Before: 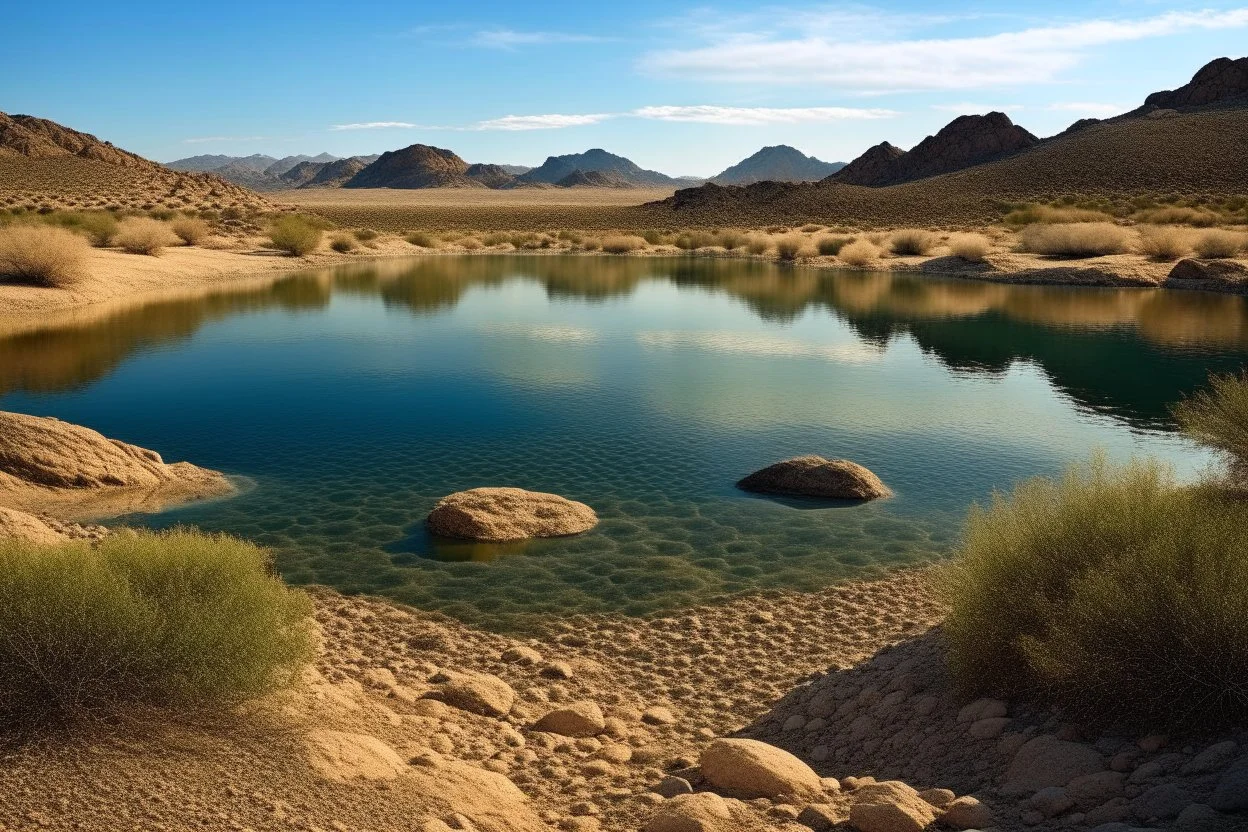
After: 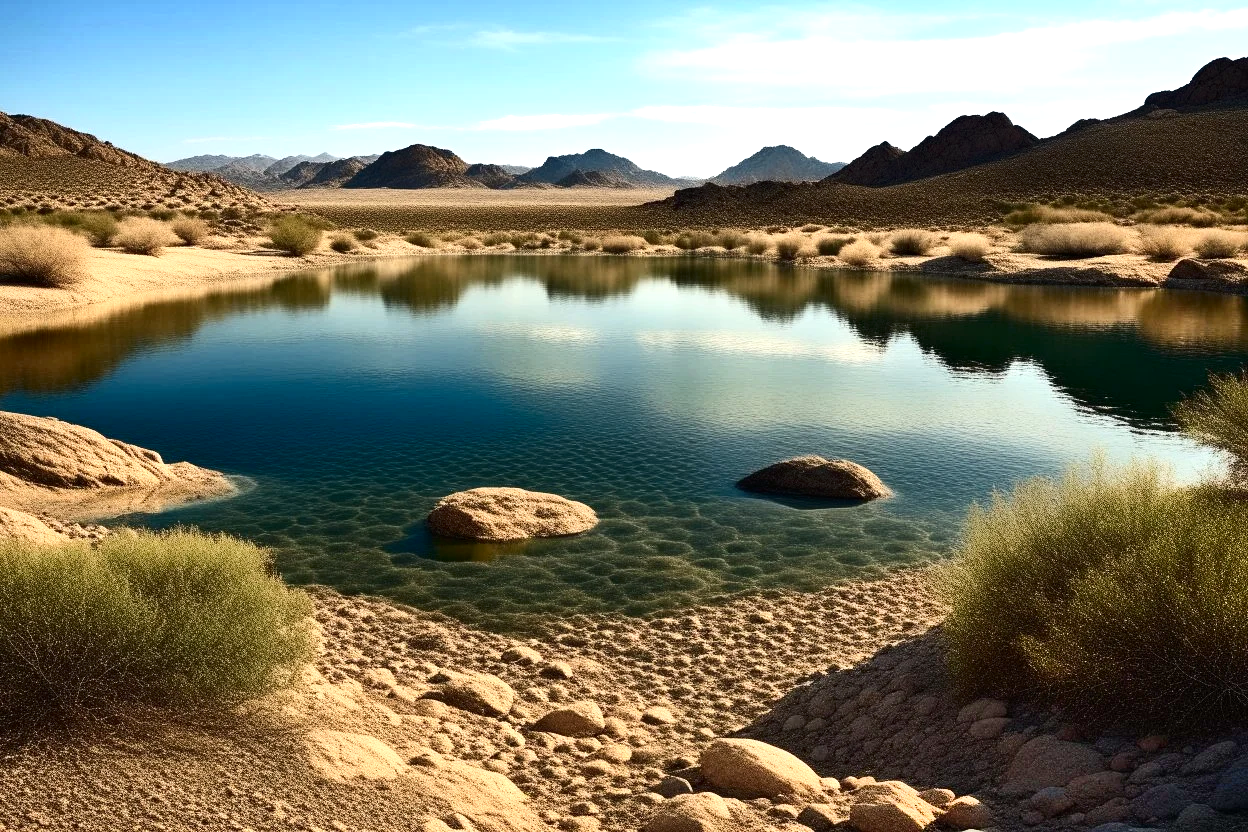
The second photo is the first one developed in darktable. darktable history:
contrast brightness saturation: contrast 0.284
shadows and highlights: radius 113.46, shadows 51.62, white point adjustment 9.1, highlights -2.67, soften with gaussian
